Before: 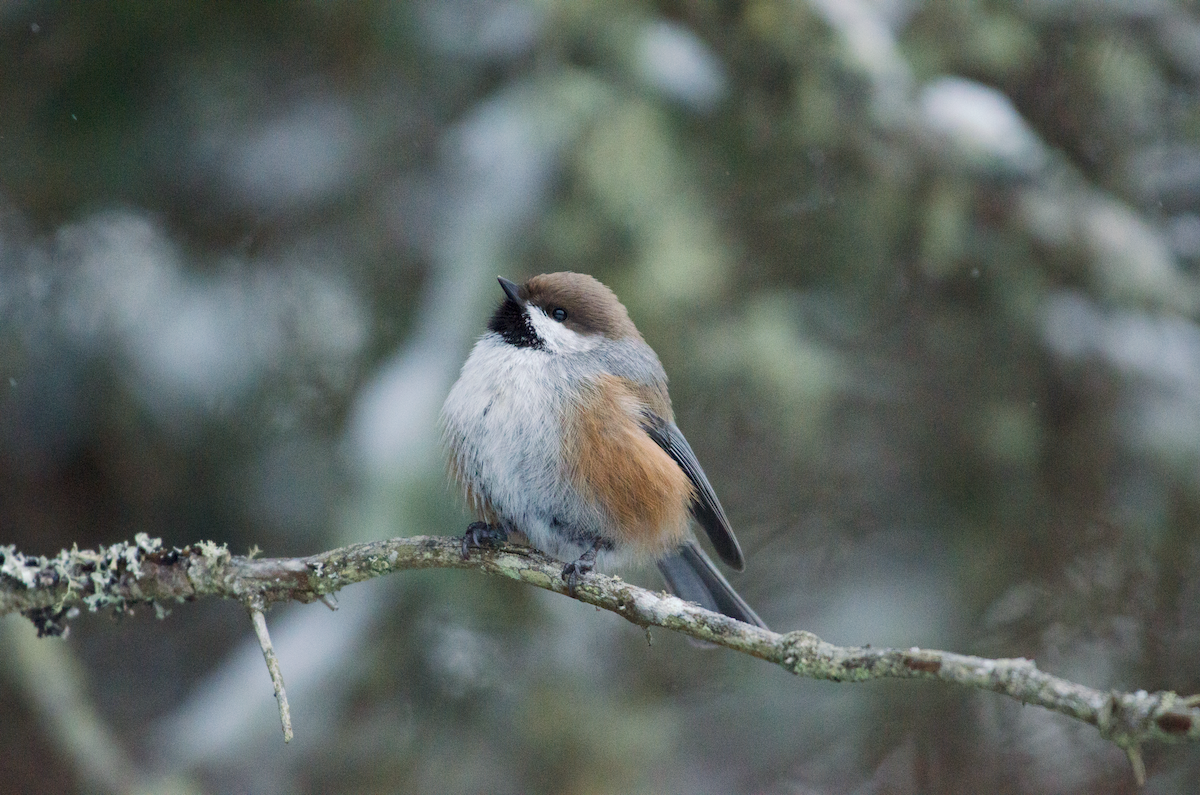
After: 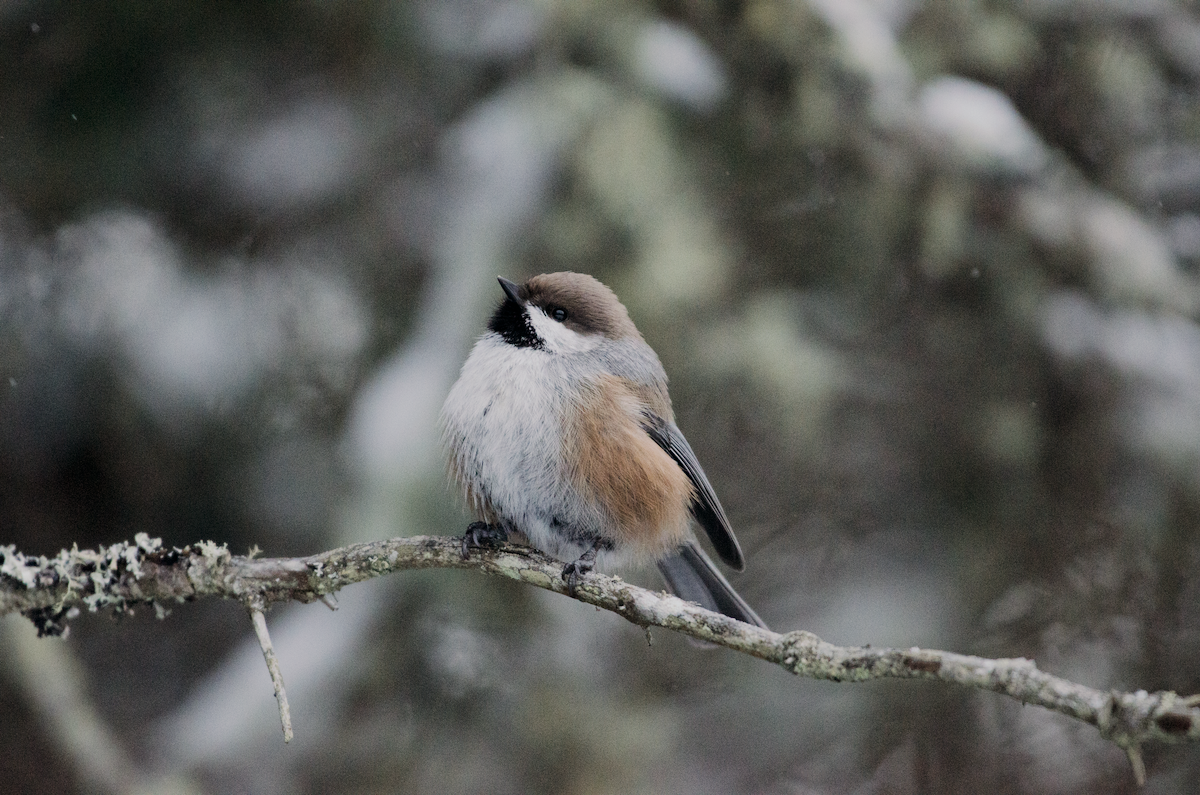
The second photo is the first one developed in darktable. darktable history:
filmic rgb: black relative exposure -7.65 EV, white relative exposure 4.56 EV, hardness 3.61, contrast 1.05
color balance: lift [0.998, 0.998, 1.001, 1.002], gamma [0.995, 1.025, 0.992, 0.975], gain [0.995, 1.02, 0.997, 0.98]
contrast brightness saturation: contrast 0.1, saturation -0.3
